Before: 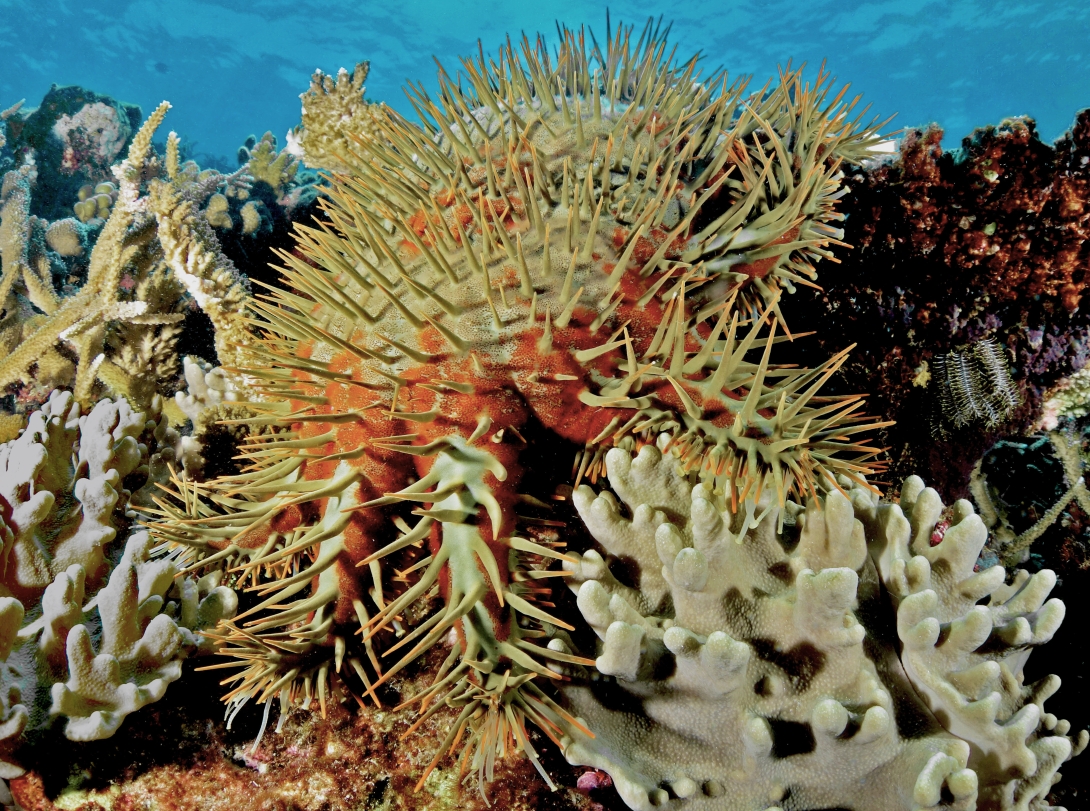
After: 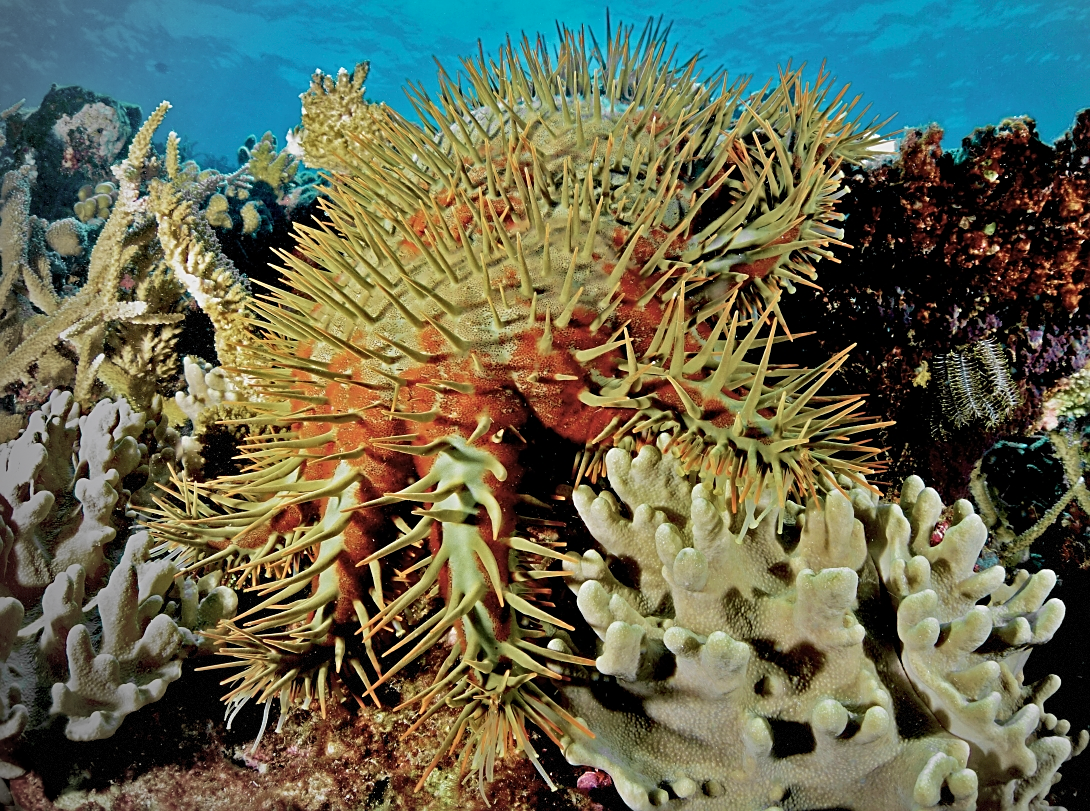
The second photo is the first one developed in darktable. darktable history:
velvia: on, module defaults
sharpen: on, module defaults
vignetting: fall-off radius 62.67%, center (0.217, -0.24), dithering 8-bit output, unbound false
